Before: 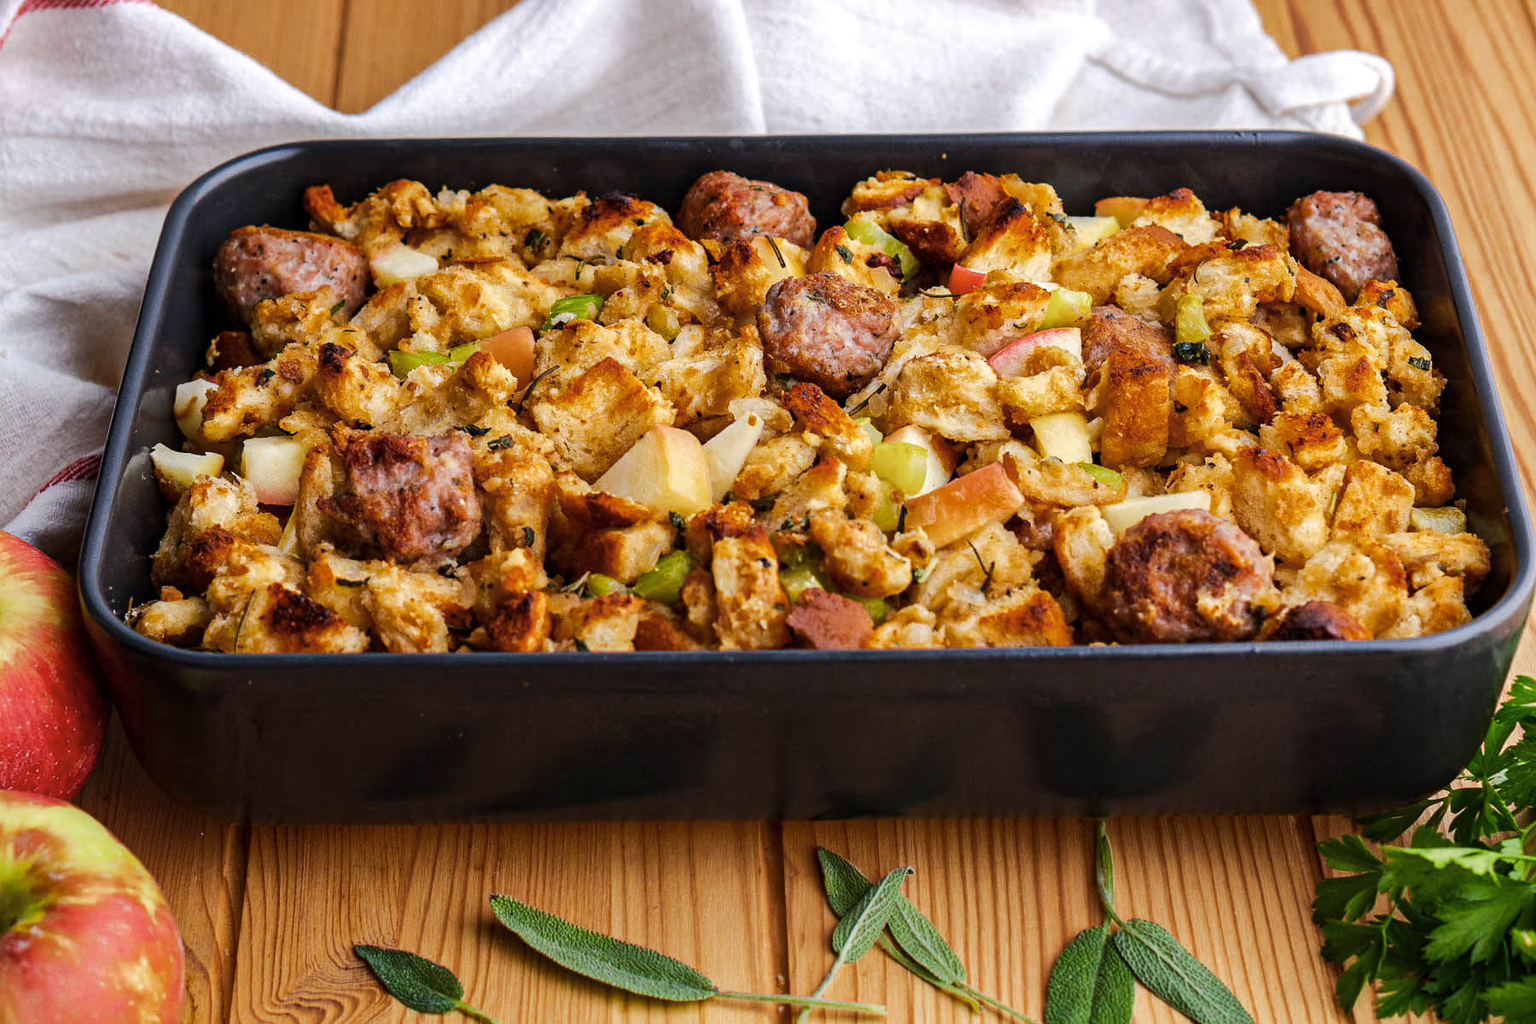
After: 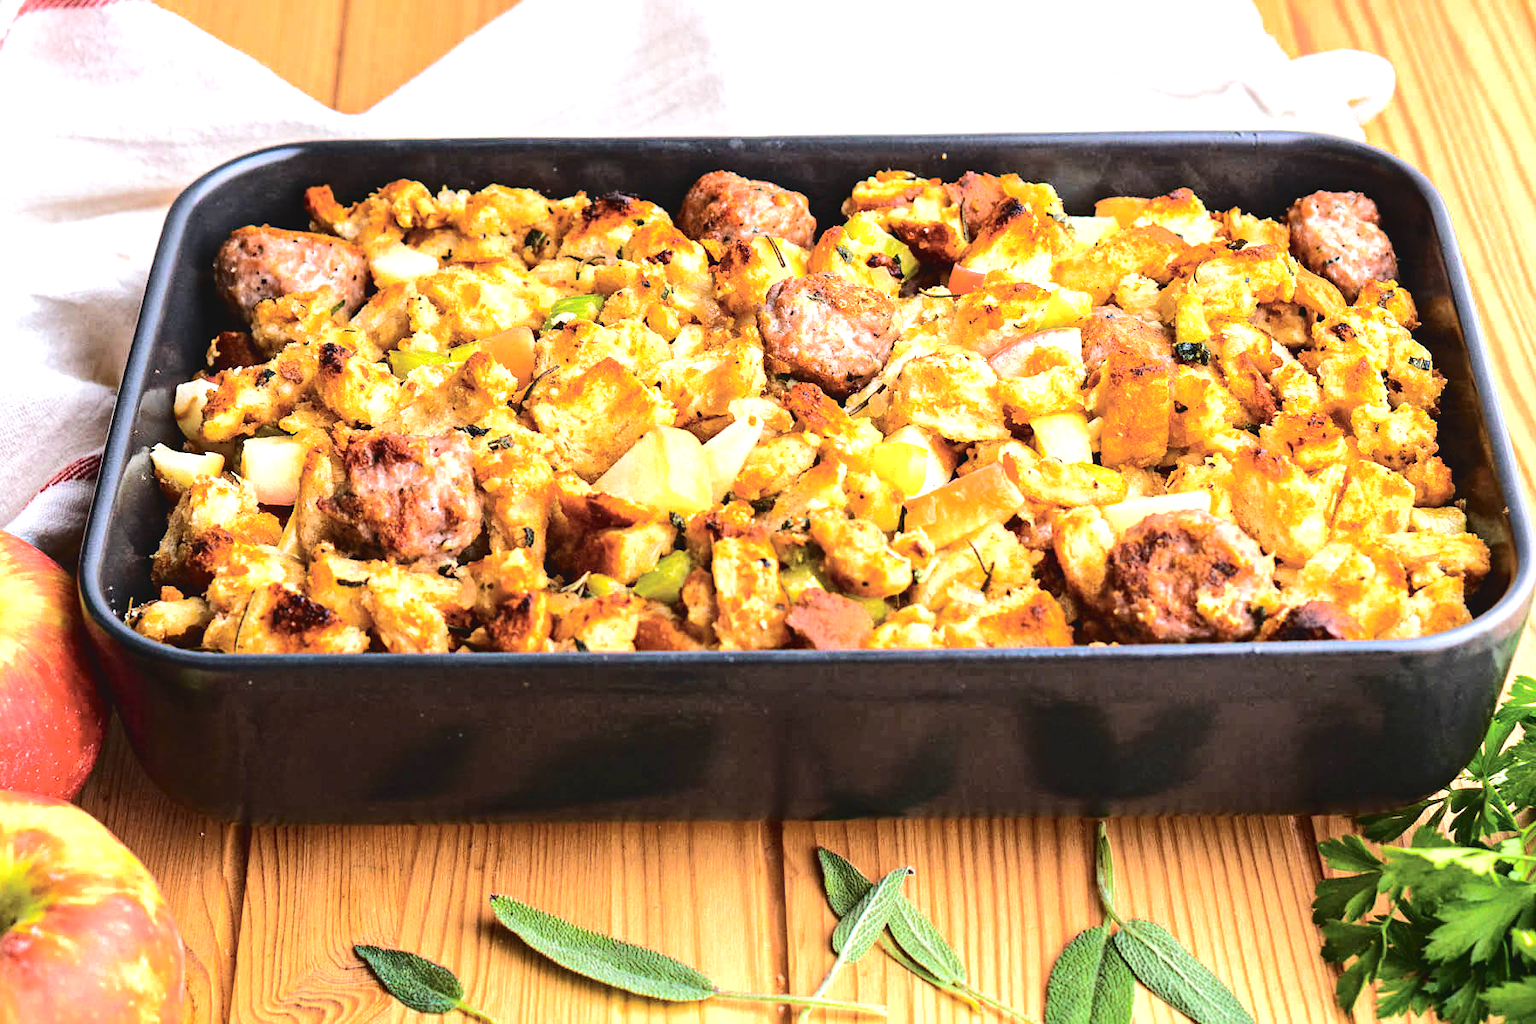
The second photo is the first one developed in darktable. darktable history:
exposure: black level correction 0, exposure 1.2 EV, compensate exposure bias true, compensate highlight preservation false
tone curve: curves: ch0 [(0, 0) (0.003, 0.058) (0.011, 0.059) (0.025, 0.061) (0.044, 0.067) (0.069, 0.084) (0.1, 0.102) (0.136, 0.124) (0.177, 0.171) (0.224, 0.246) (0.277, 0.324) (0.335, 0.411) (0.399, 0.509) (0.468, 0.605) (0.543, 0.688) (0.623, 0.738) (0.709, 0.798) (0.801, 0.852) (0.898, 0.911) (1, 1)], color space Lab, independent channels, preserve colors none
